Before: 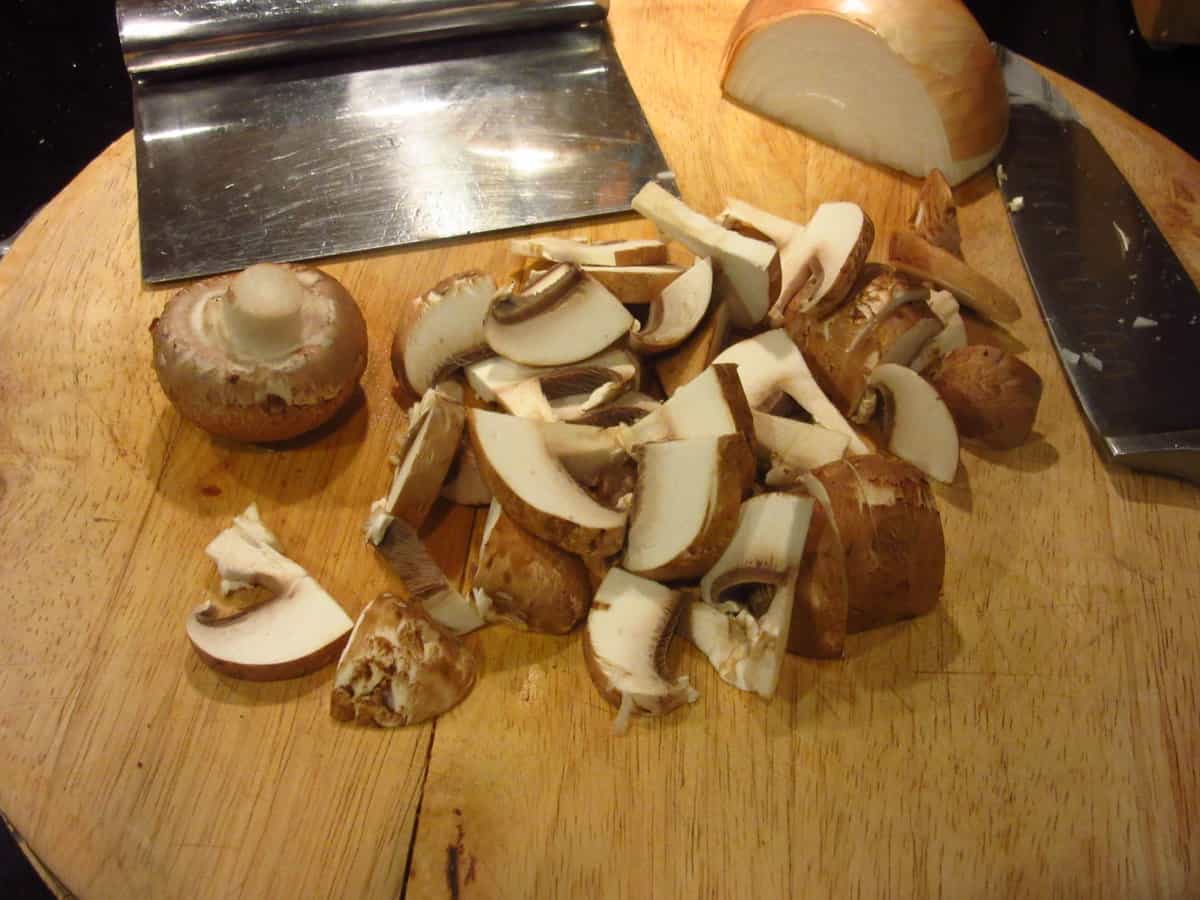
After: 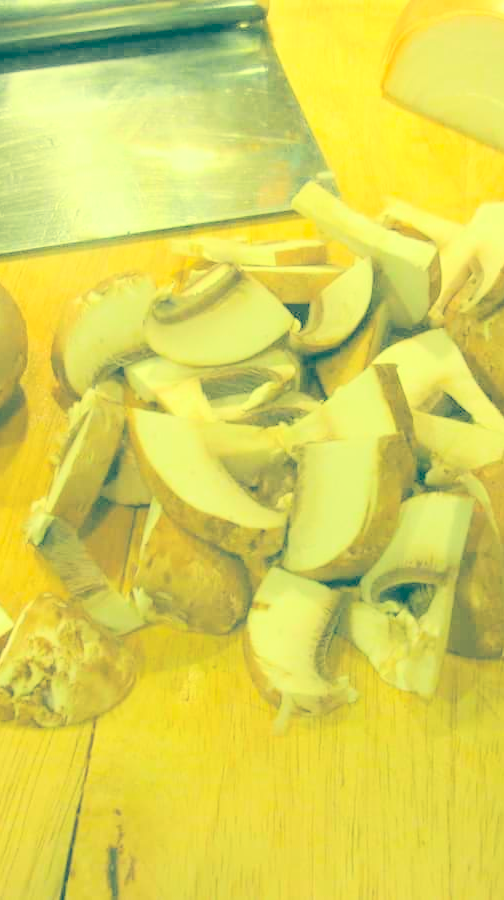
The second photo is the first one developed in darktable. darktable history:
color correction: highlights a* -15.65, highlights b* 39.89, shadows a* -39.59, shadows b* -25.78
crop: left 28.388%, right 29.566%
contrast brightness saturation: brightness 0.998
shadows and highlights: shadows 1.17, highlights 39.6
